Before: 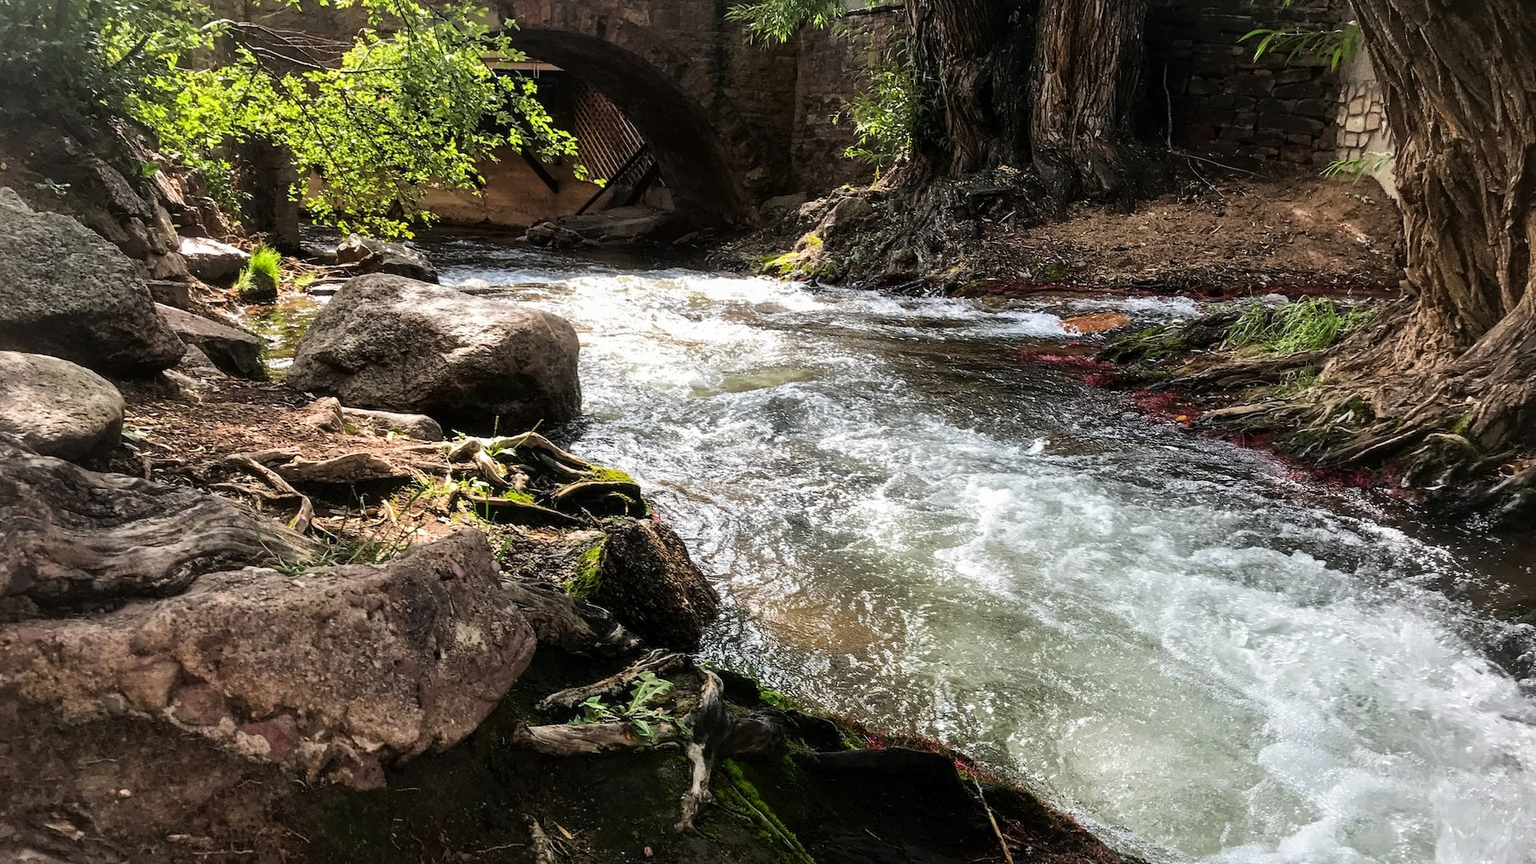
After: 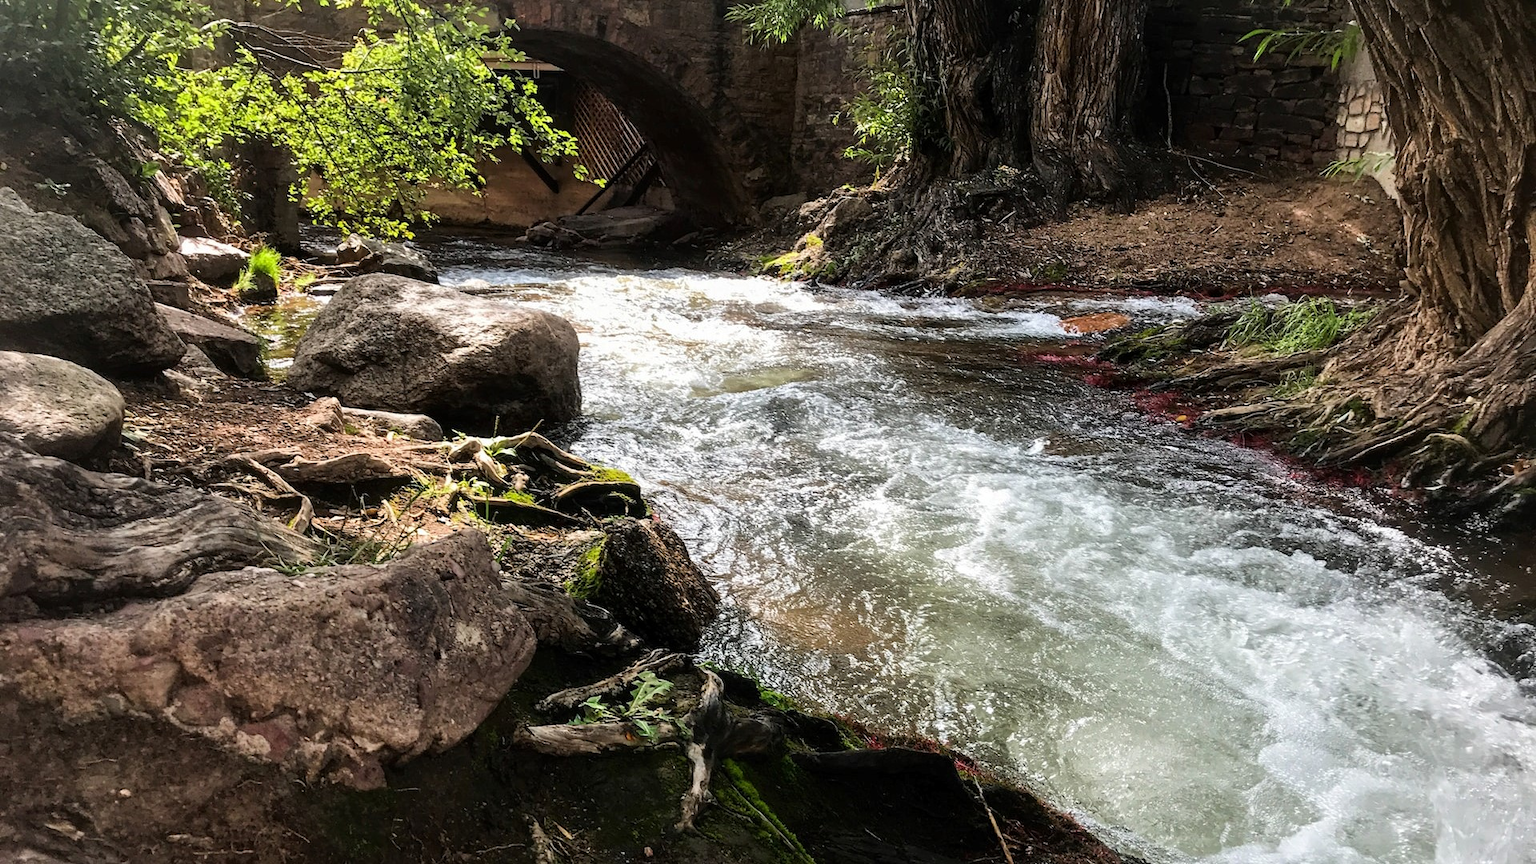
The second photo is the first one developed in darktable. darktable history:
contrast equalizer: octaves 7, y [[0.5 ×6], [0.5 ×6], [0.5, 0.5, 0.501, 0.545, 0.707, 0.863], [0 ×6], [0 ×6]], mix -0.093
